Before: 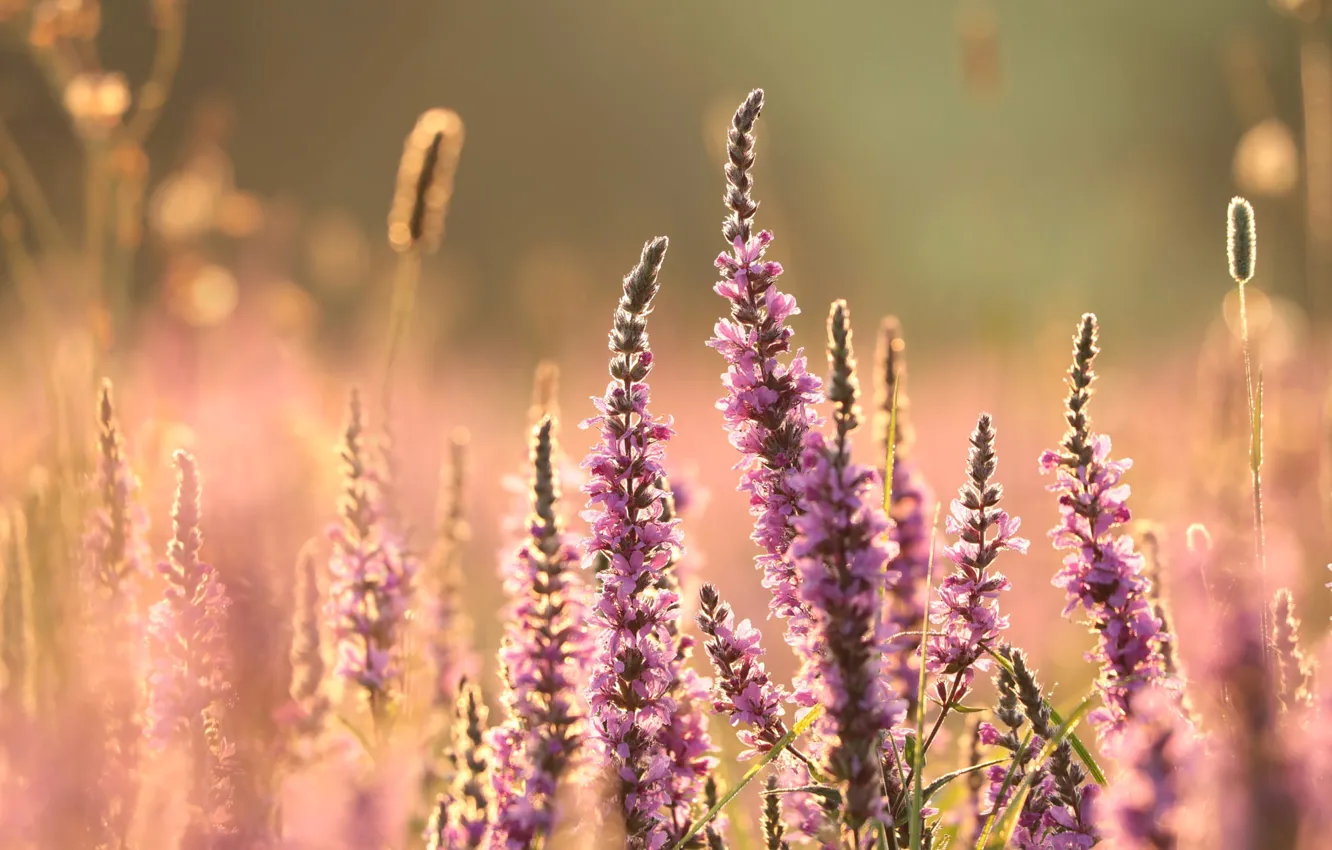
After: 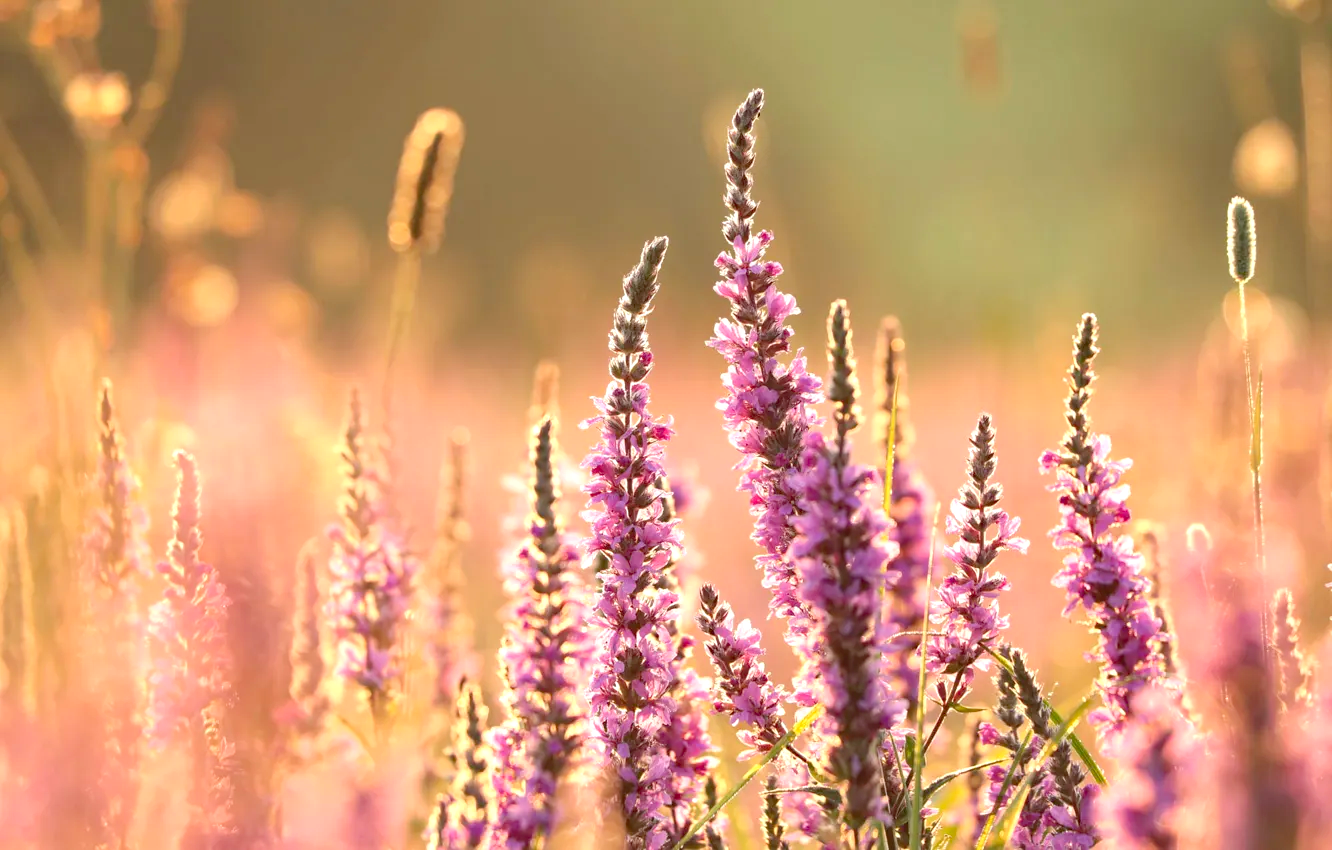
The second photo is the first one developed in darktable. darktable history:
haze removal: compatibility mode true, adaptive false
levels: levels [0, 0.435, 0.917]
